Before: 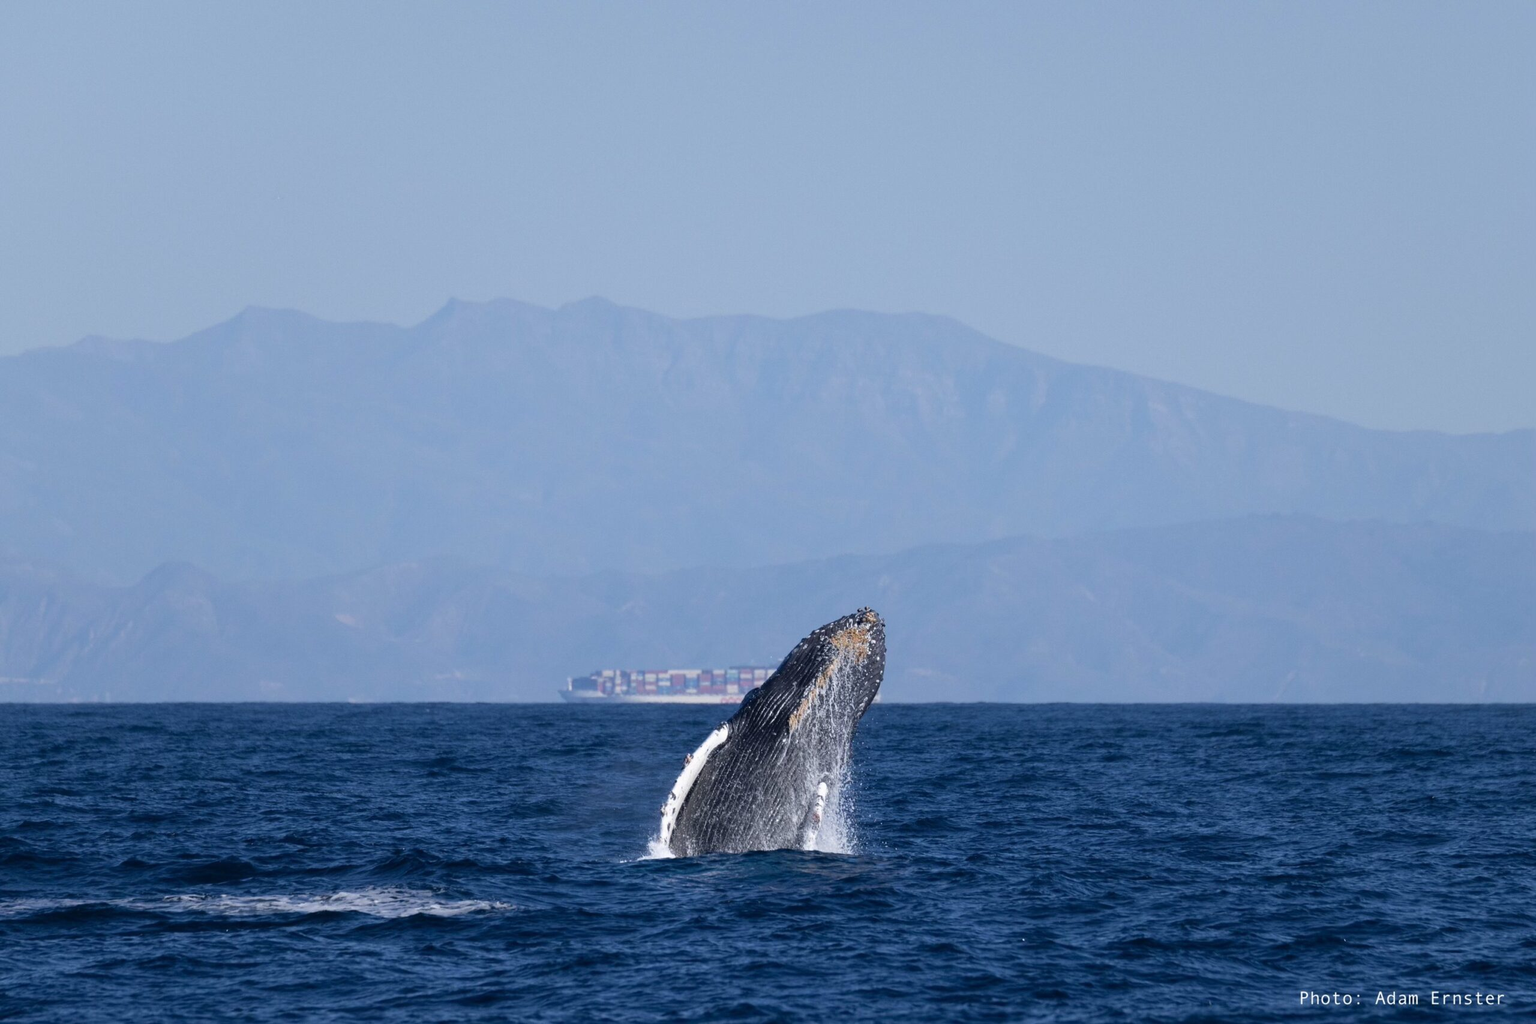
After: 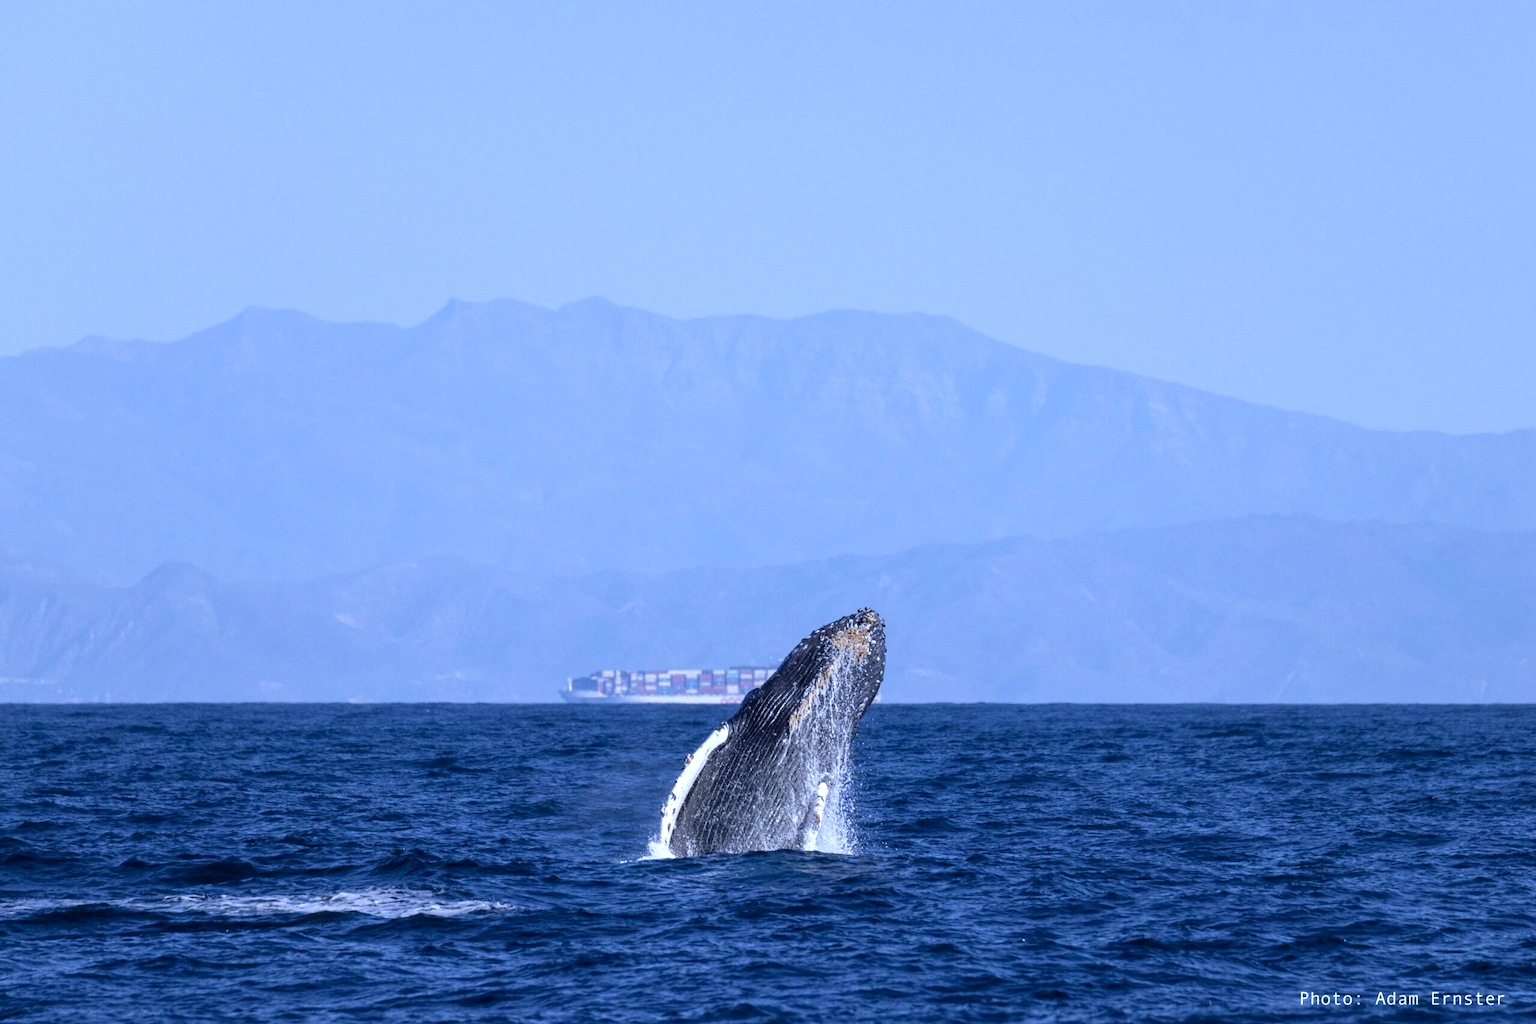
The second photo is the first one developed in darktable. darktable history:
local contrast: on, module defaults
exposure: exposure 0.29 EV, compensate highlight preservation false
white balance: red 0.948, green 1.02, blue 1.176
